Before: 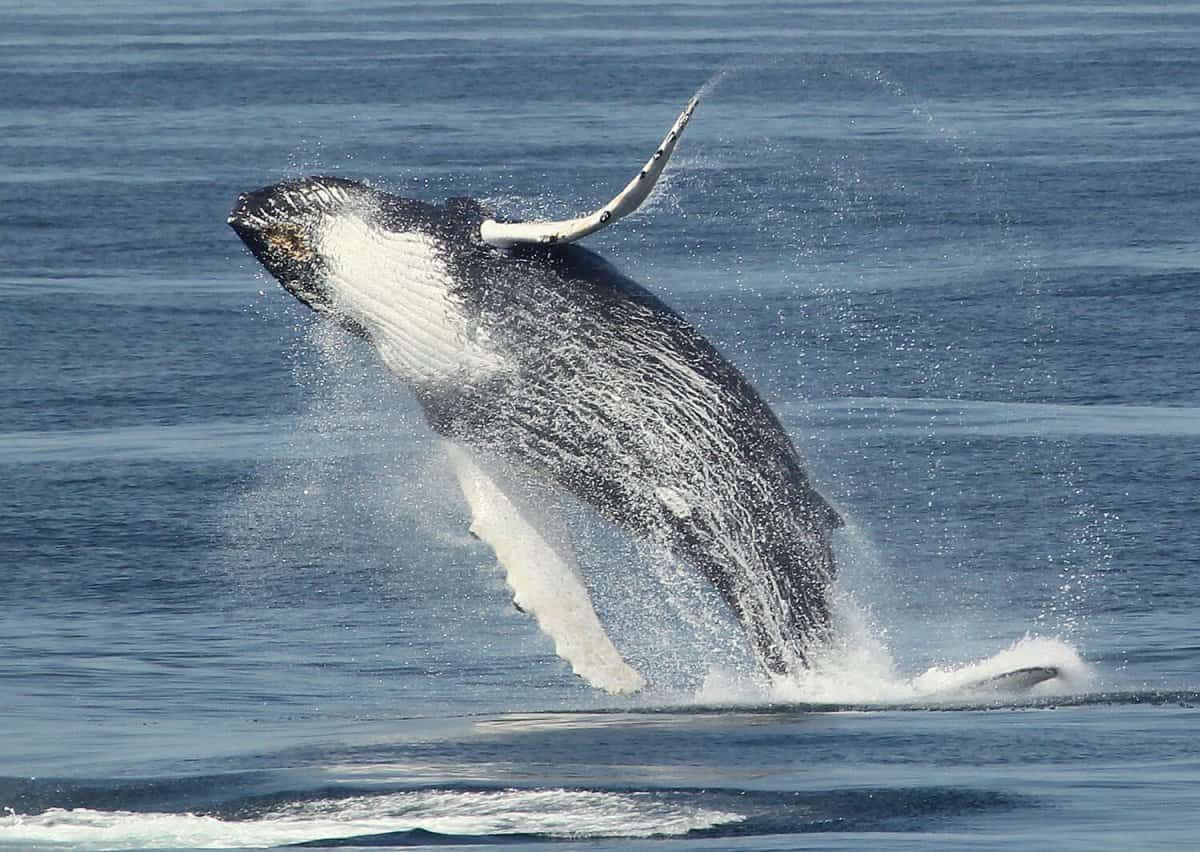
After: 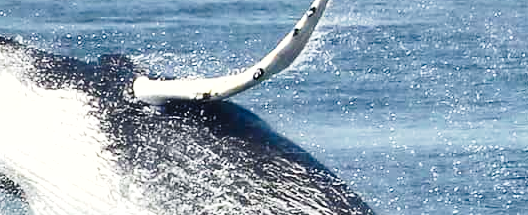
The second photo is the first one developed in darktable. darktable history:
color zones: curves: ch1 [(0.239, 0.552) (0.75, 0.5)]; ch2 [(0.25, 0.462) (0.749, 0.457)]
exposure: black level correction 0, exposure 0.691 EV, compensate exposure bias true, compensate highlight preservation false
crop: left 28.961%, top 16.841%, right 26.82%, bottom 57.501%
tone equalizer: on, module defaults
tone curve: curves: ch0 [(0, 0) (0.114, 0.083) (0.291, 0.3) (0.447, 0.535) (0.602, 0.712) (0.772, 0.864) (0.999, 0.978)]; ch1 [(0, 0) (0.389, 0.352) (0.458, 0.433) (0.486, 0.474) (0.509, 0.505) (0.535, 0.541) (0.555, 0.557) (0.677, 0.724) (1, 1)]; ch2 [(0, 0) (0.369, 0.388) (0.449, 0.431) (0.501, 0.5) (0.528, 0.552) (0.561, 0.596) (0.697, 0.721) (1, 1)], preserve colors none
shadows and highlights: shadows 13.74, white point adjustment 1.21, soften with gaussian
